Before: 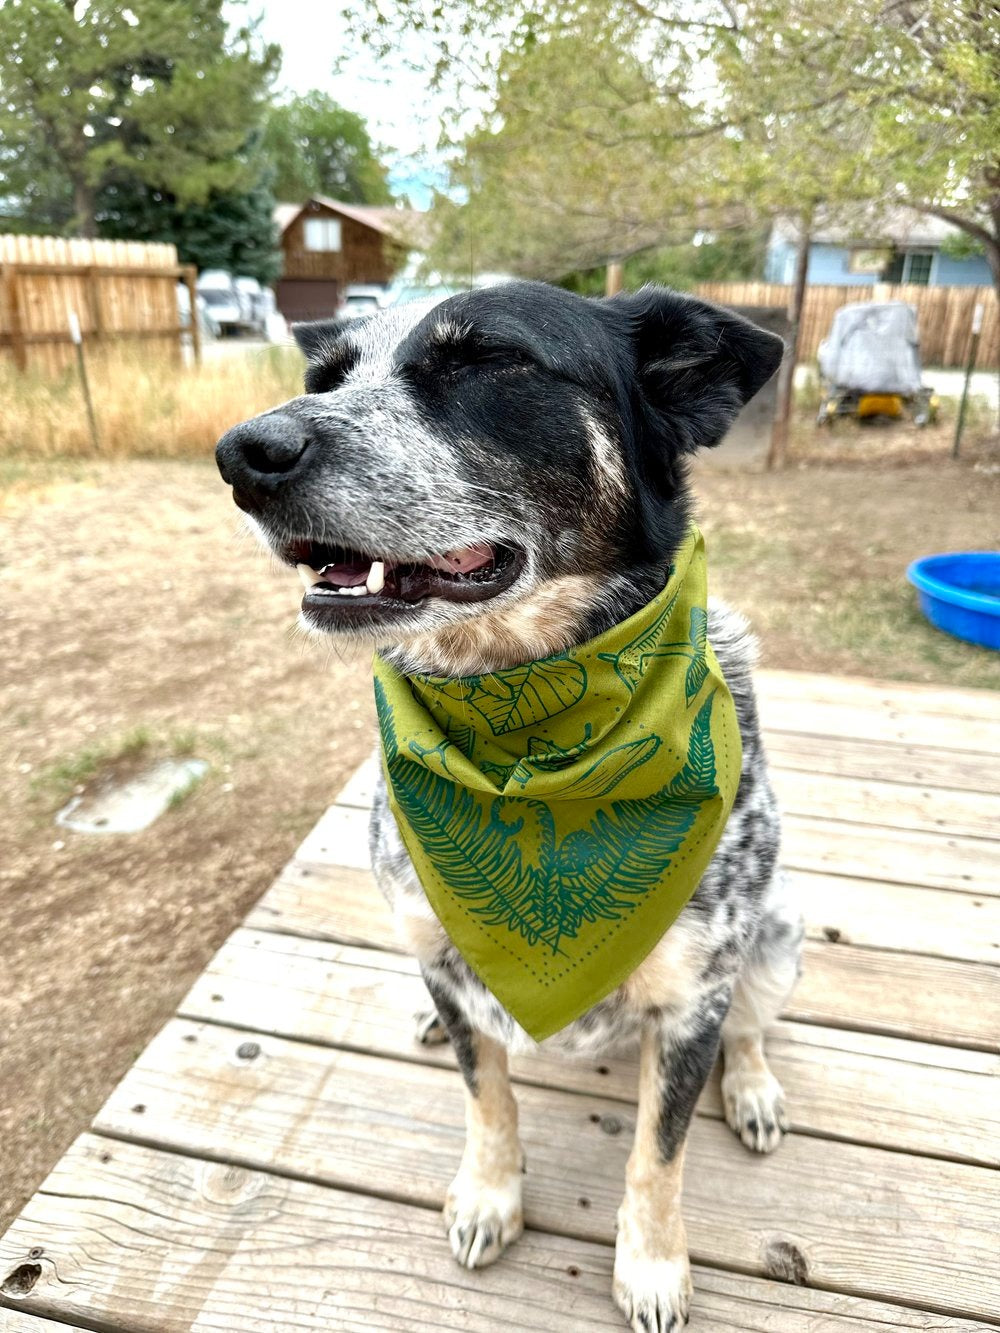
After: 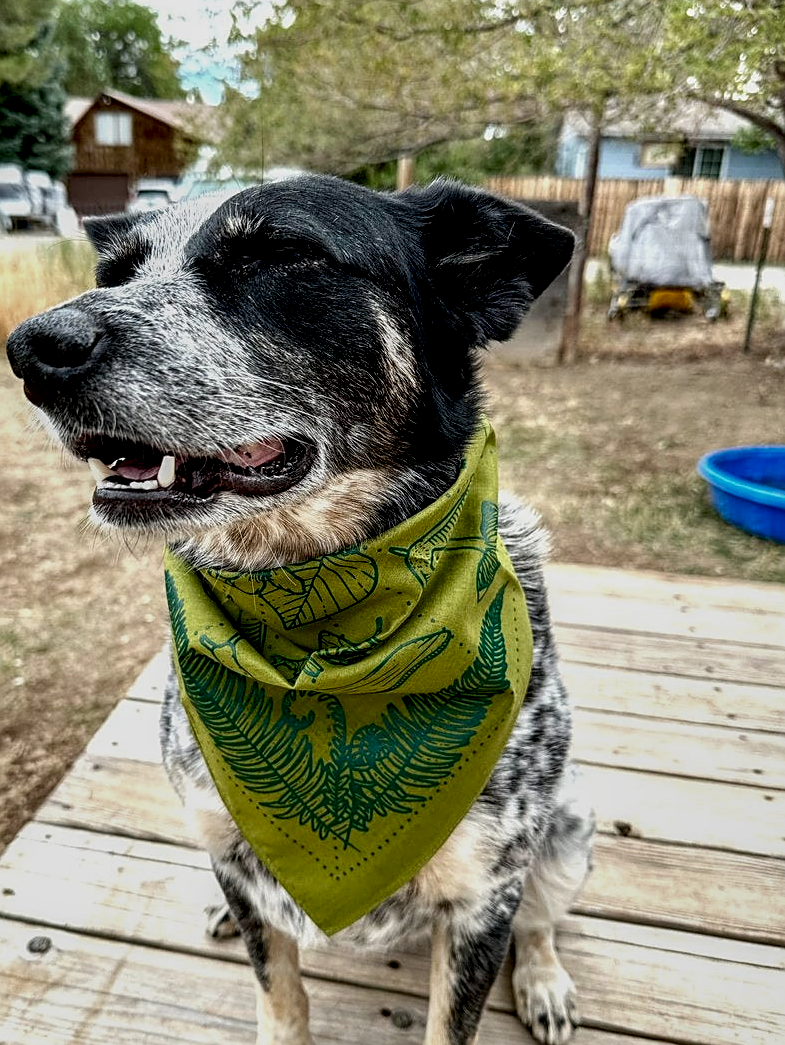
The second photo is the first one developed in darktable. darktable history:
exposure: black level correction 0.009, exposure -0.629 EV, compensate exposure bias true, compensate highlight preservation false
shadows and highlights: radius 127.84, shadows 30.39, highlights -30.84, low approximation 0.01, soften with gaussian
sharpen: on, module defaults
crop and rotate: left 20.971%, top 8.025%, right 0.444%, bottom 13.561%
contrast brightness saturation: contrast 0.077, saturation 0.02
local contrast: detail 150%
